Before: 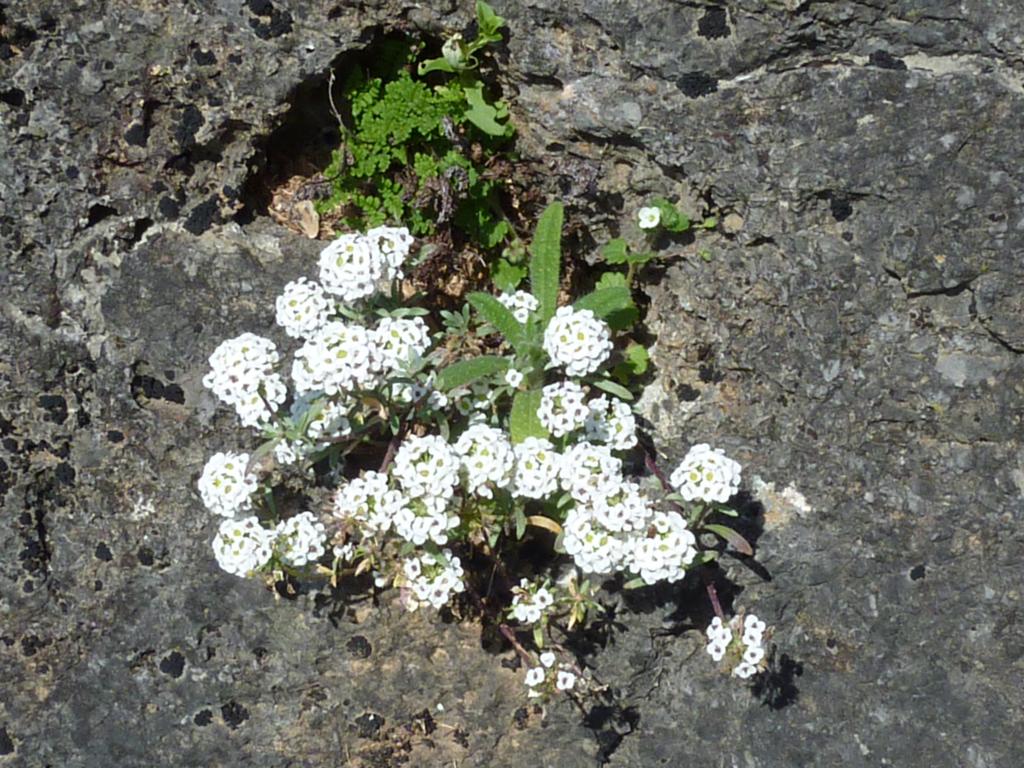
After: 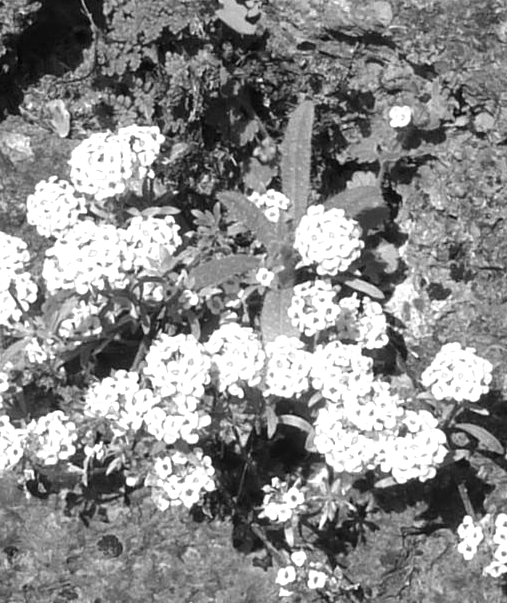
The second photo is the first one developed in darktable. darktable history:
crop and rotate: angle 0.017°, left 24.336%, top 13.254%, right 26.132%, bottom 8.182%
color zones: curves: ch0 [(0.002, 0.589) (0.107, 0.484) (0.146, 0.249) (0.217, 0.352) (0.309, 0.525) (0.39, 0.404) (0.455, 0.169) (0.597, 0.055) (0.724, 0.212) (0.775, 0.691) (0.869, 0.571) (1, 0.587)]; ch1 [(0, 0) (0.143, 0) (0.286, 0) (0.429, 0) (0.571, 0) (0.714, 0) (0.857, 0)]
exposure: exposure 0.505 EV, compensate highlight preservation false
